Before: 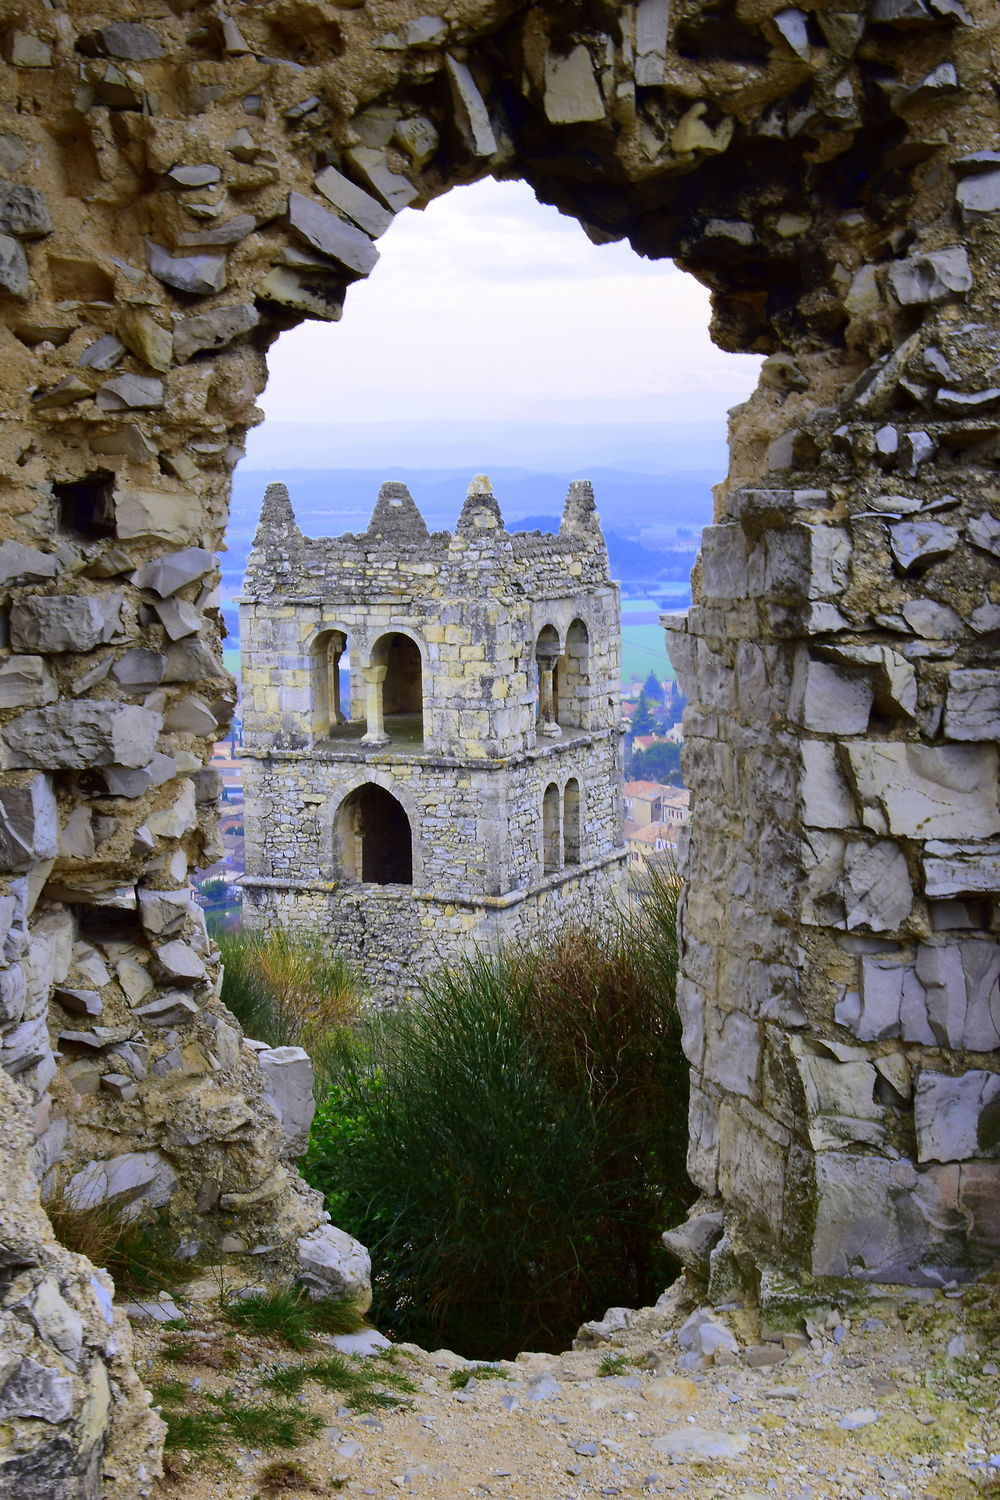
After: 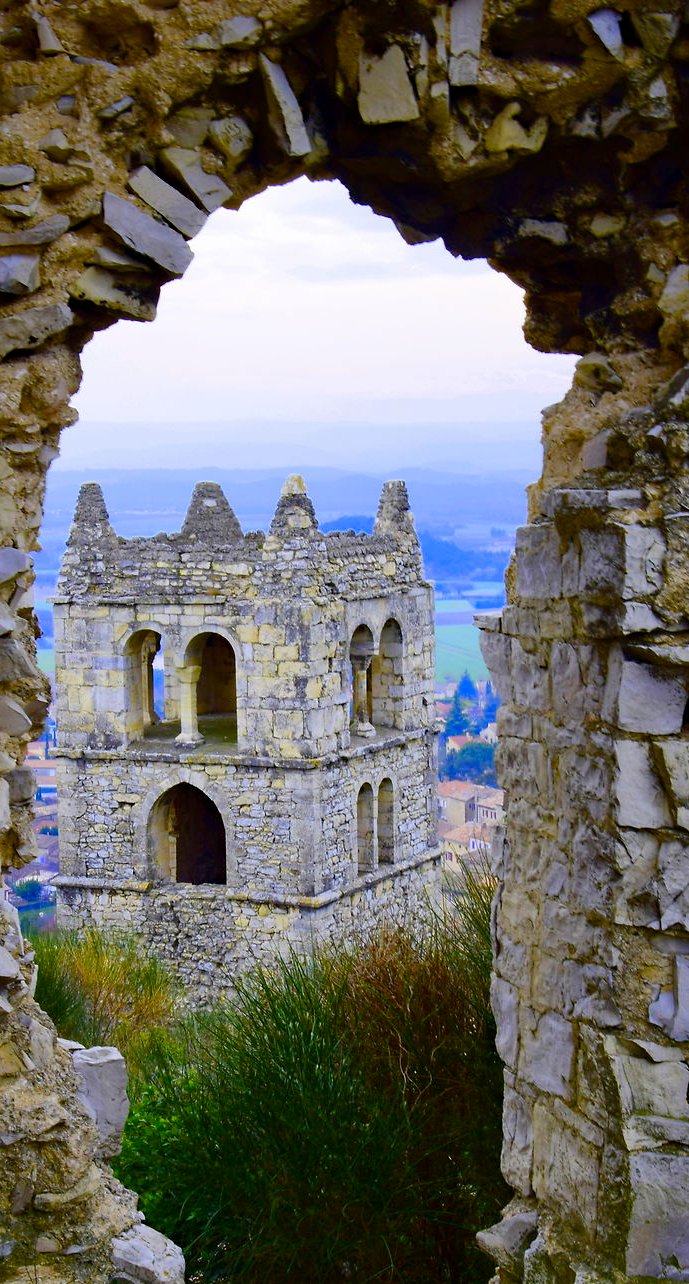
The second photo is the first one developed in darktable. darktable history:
crop: left 18.68%, right 12.366%, bottom 14.346%
haze removal: compatibility mode true, adaptive false
color balance rgb: linear chroma grading › global chroma 15.459%, perceptual saturation grading › global saturation 20%, perceptual saturation grading › highlights -50.522%, perceptual saturation grading › shadows 30.06%, global vibrance 20%
